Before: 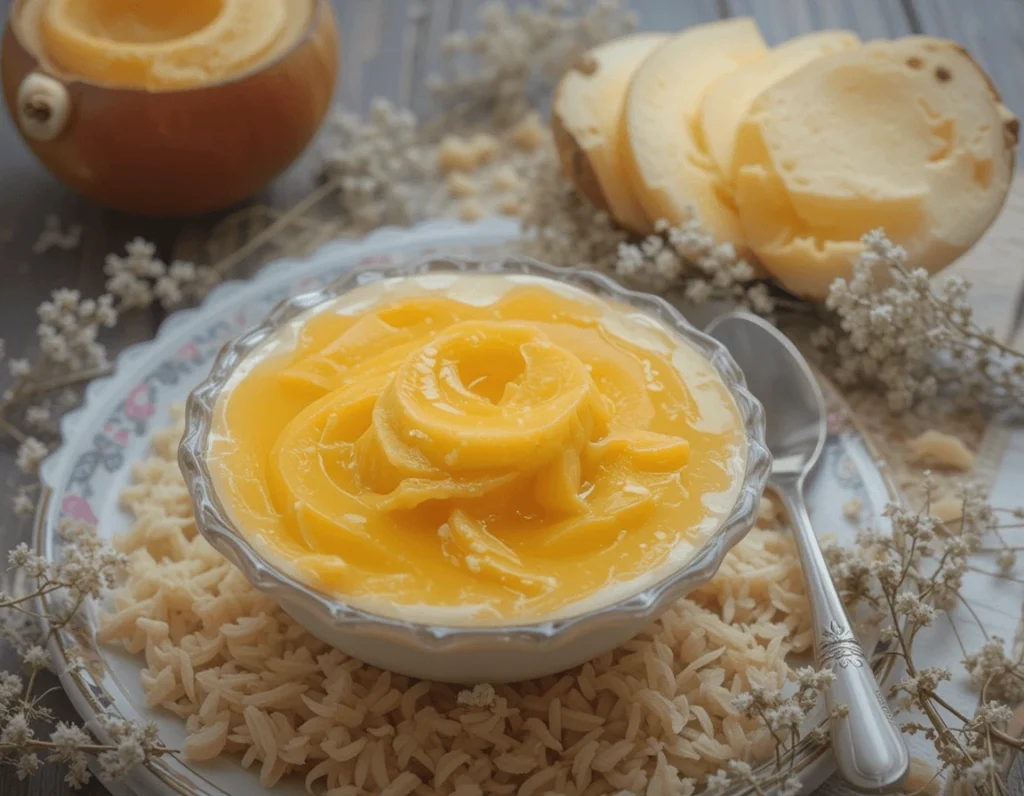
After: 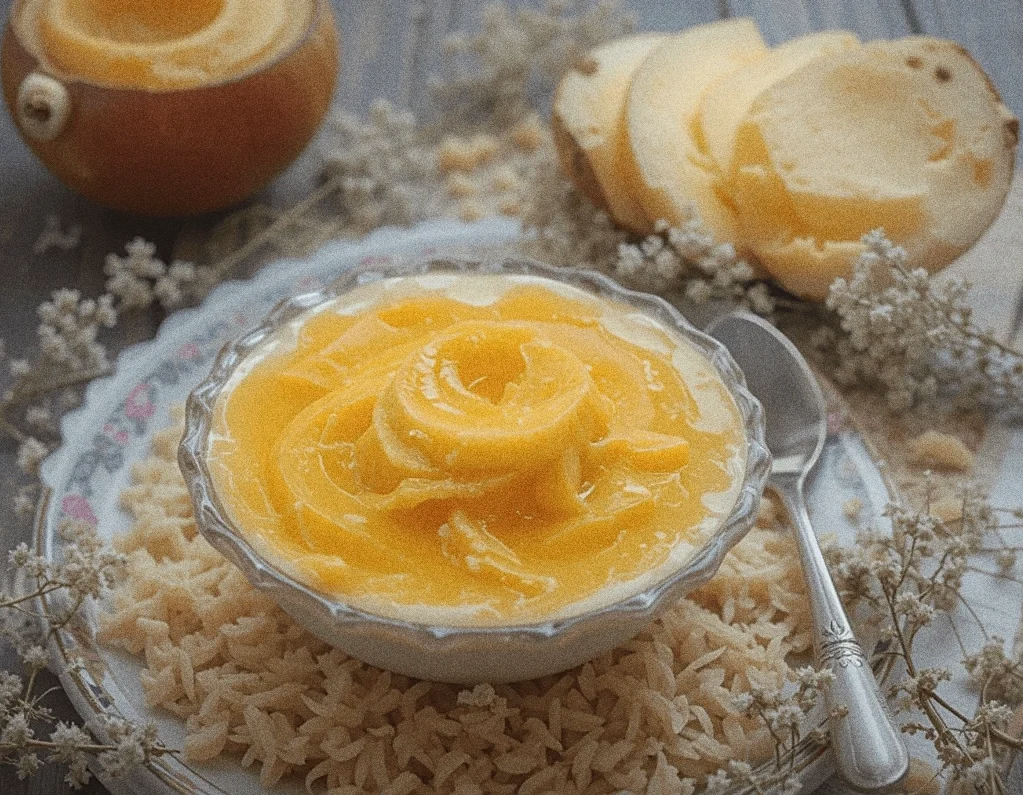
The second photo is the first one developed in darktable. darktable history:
sharpen: on, module defaults
grain: coarseness 0.09 ISO, strength 40%
contrast brightness saturation: saturation -0.05
